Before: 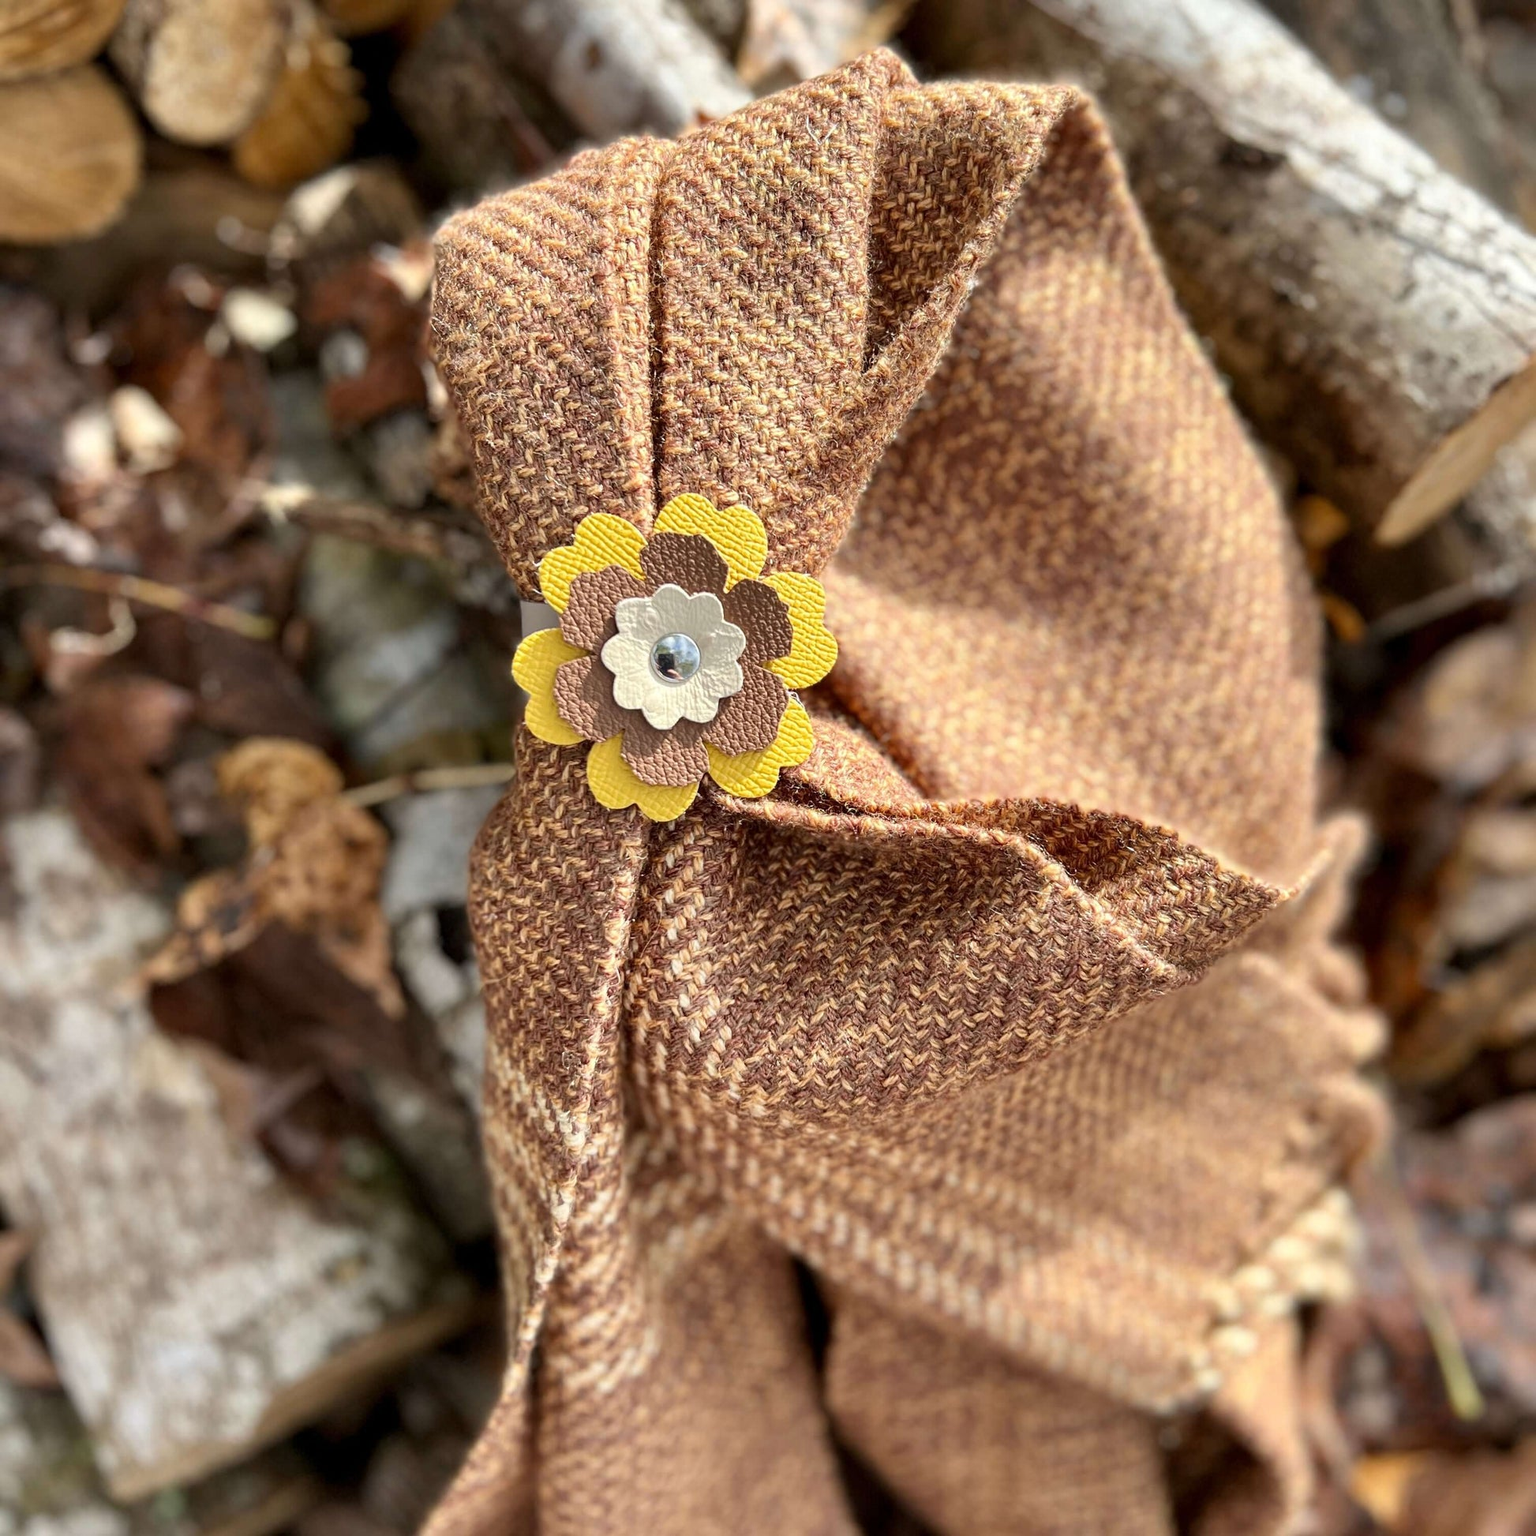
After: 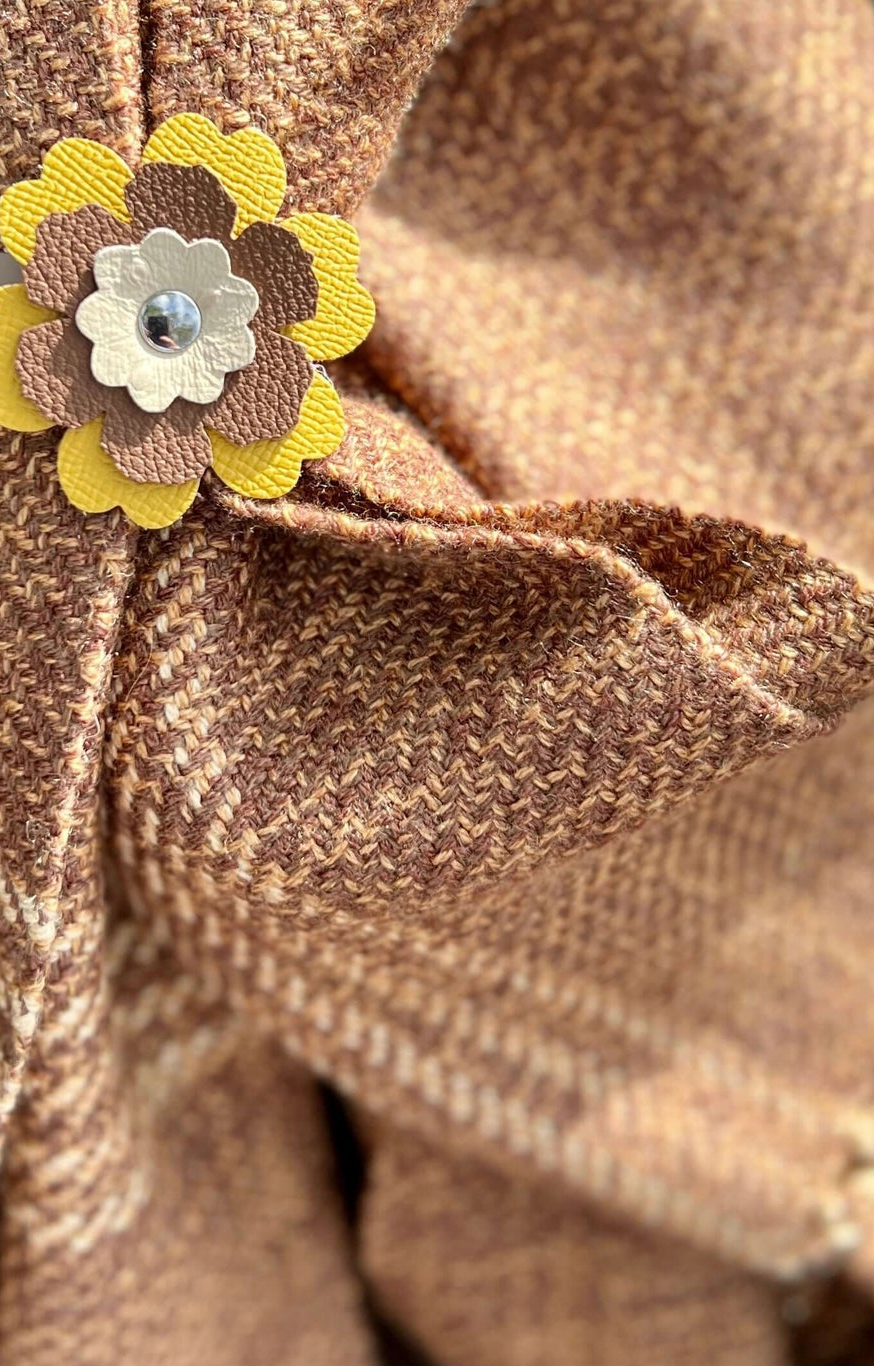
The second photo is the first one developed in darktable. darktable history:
base curve: curves: ch0 [(0, 0) (0.472, 0.455) (1, 1)], preserve colors average RGB
crop: left 35.282%, top 26.347%, right 19.758%, bottom 3.44%
